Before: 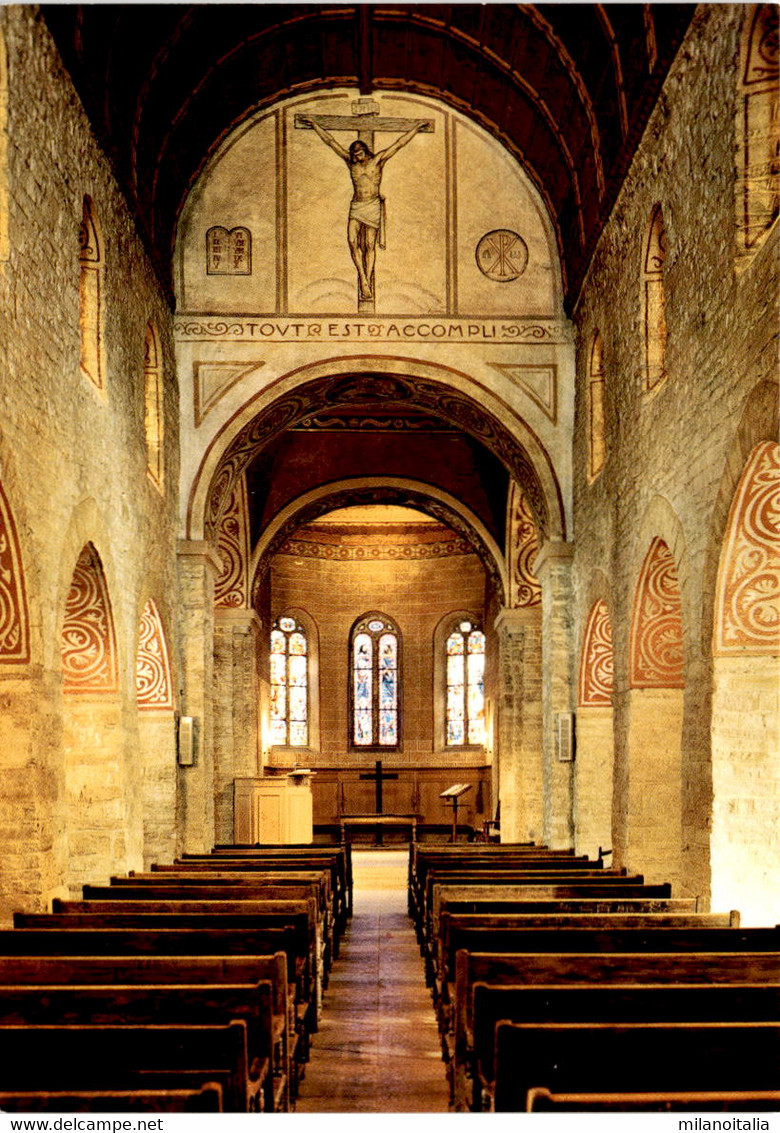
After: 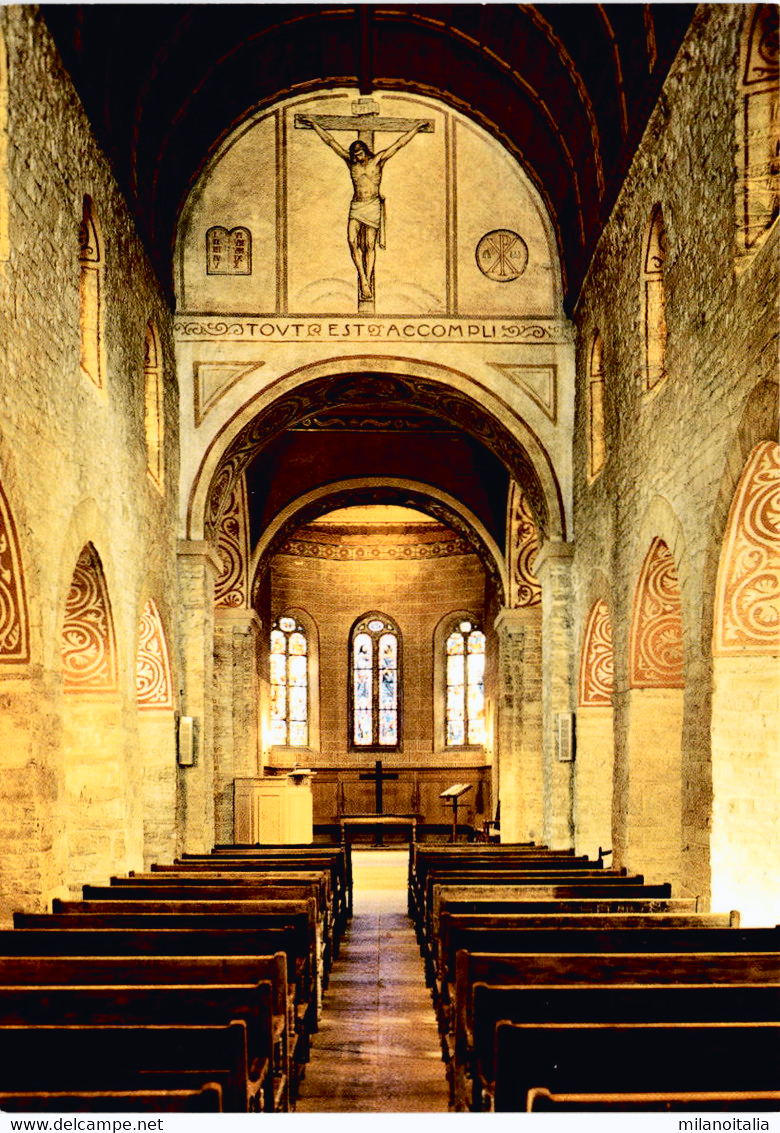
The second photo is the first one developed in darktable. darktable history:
exposure: exposure 0.082 EV, compensate highlight preservation false
tone curve: curves: ch0 [(0, 0.023) (0.104, 0.058) (0.21, 0.162) (0.469, 0.524) (0.579, 0.65) (0.725, 0.8) (0.858, 0.903) (1, 0.974)]; ch1 [(0, 0) (0.414, 0.395) (0.447, 0.447) (0.502, 0.501) (0.521, 0.512) (0.57, 0.563) (0.618, 0.61) (0.654, 0.642) (1, 1)]; ch2 [(0, 0) (0.356, 0.408) (0.437, 0.453) (0.492, 0.485) (0.524, 0.508) (0.566, 0.567) (0.595, 0.604) (1, 1)], color space Lab, independent channels, preserve colors none
